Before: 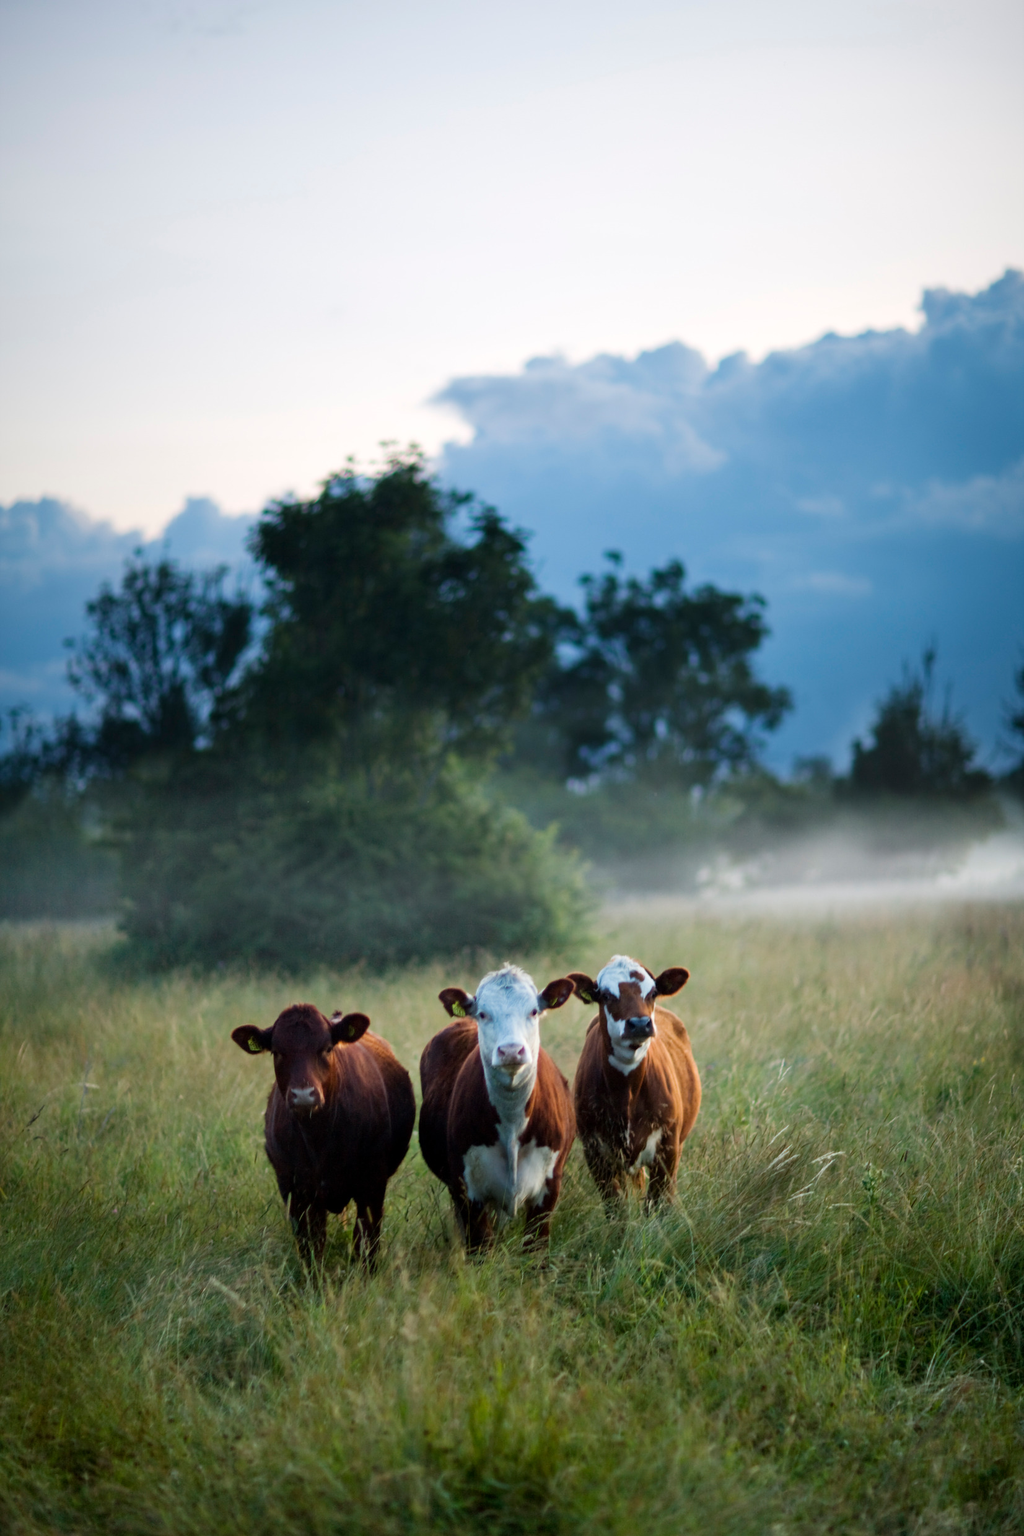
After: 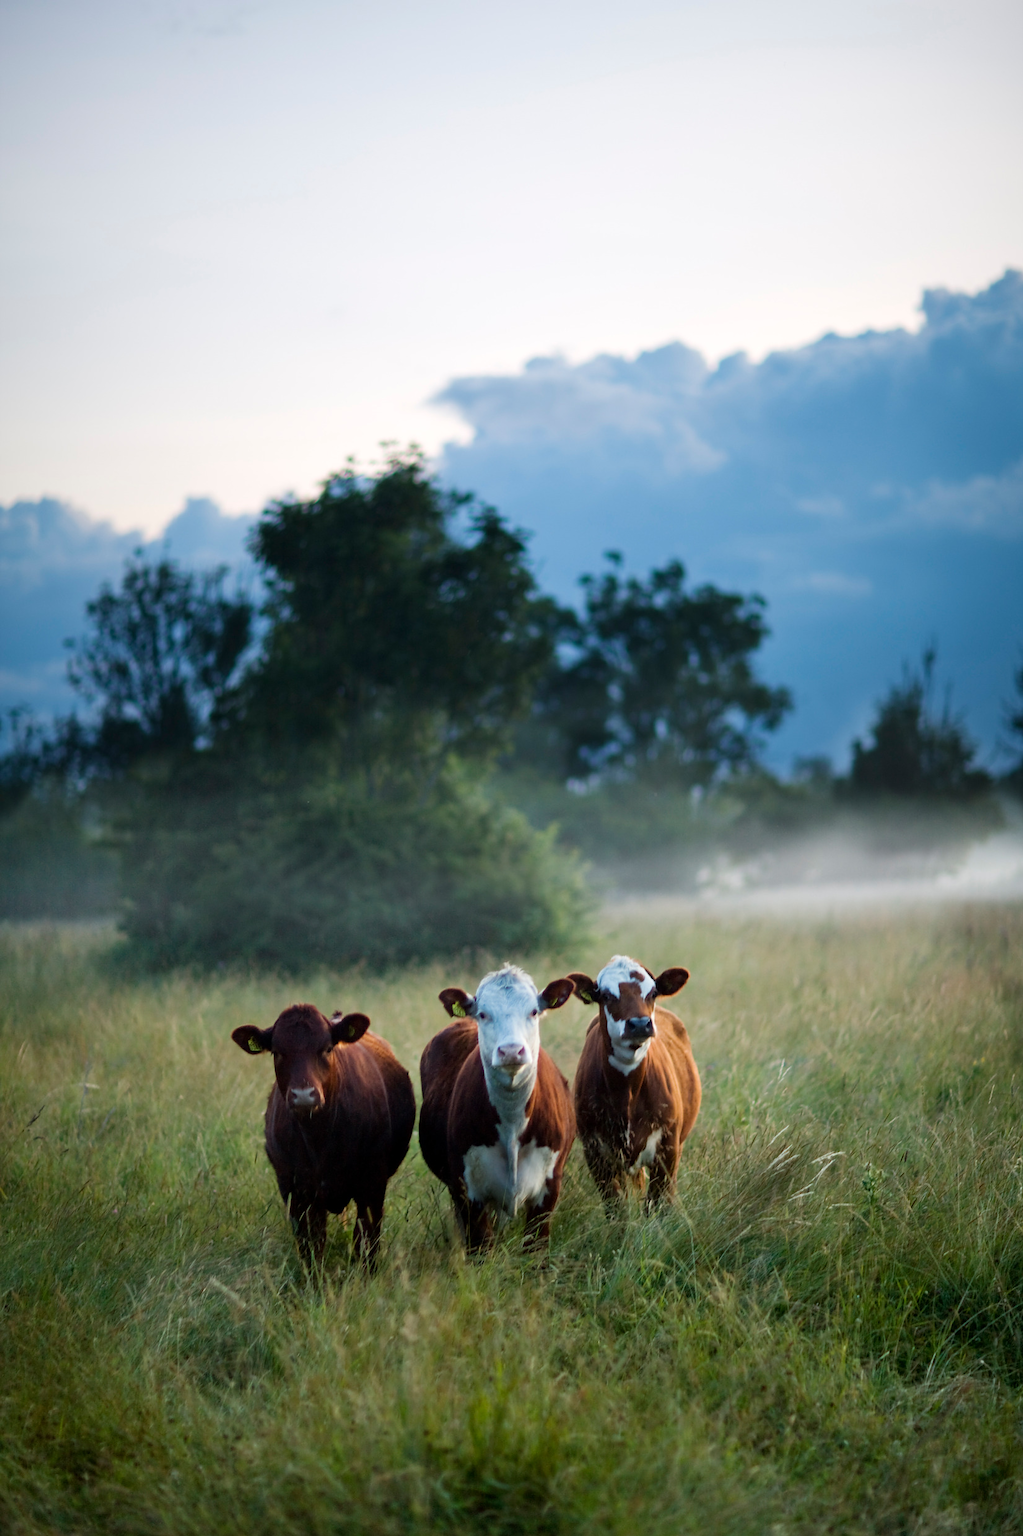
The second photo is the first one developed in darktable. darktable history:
sharpen: radius 1.024, threshold 0.879
